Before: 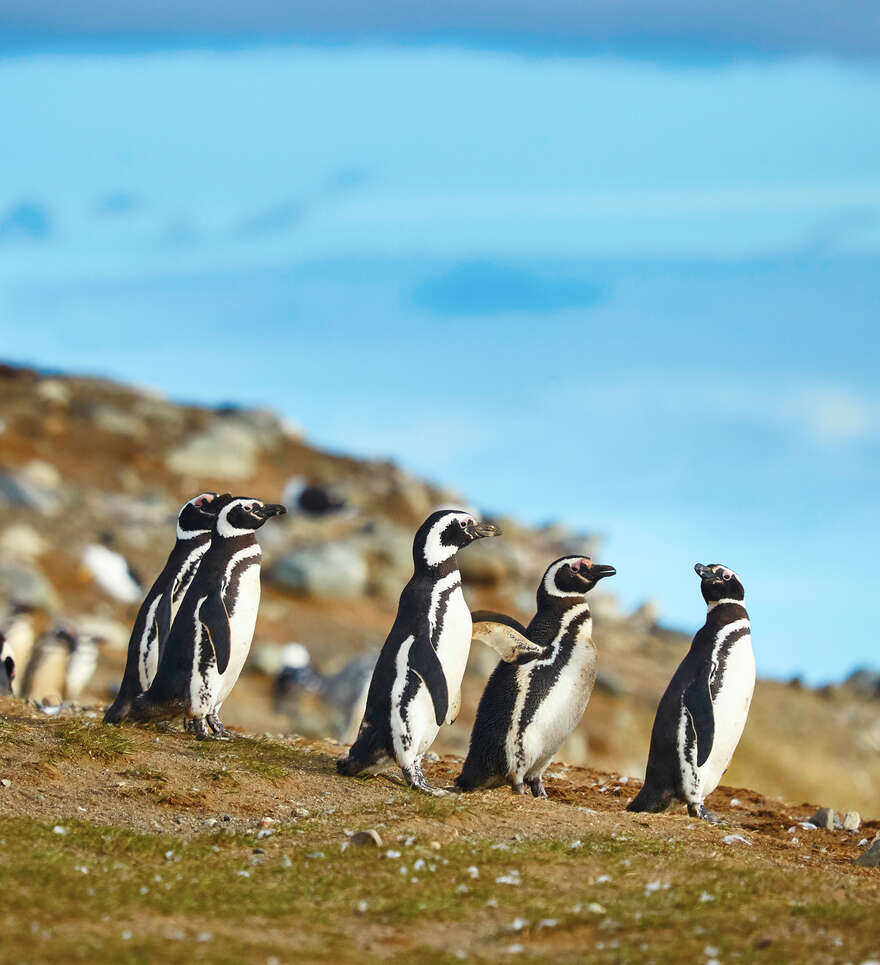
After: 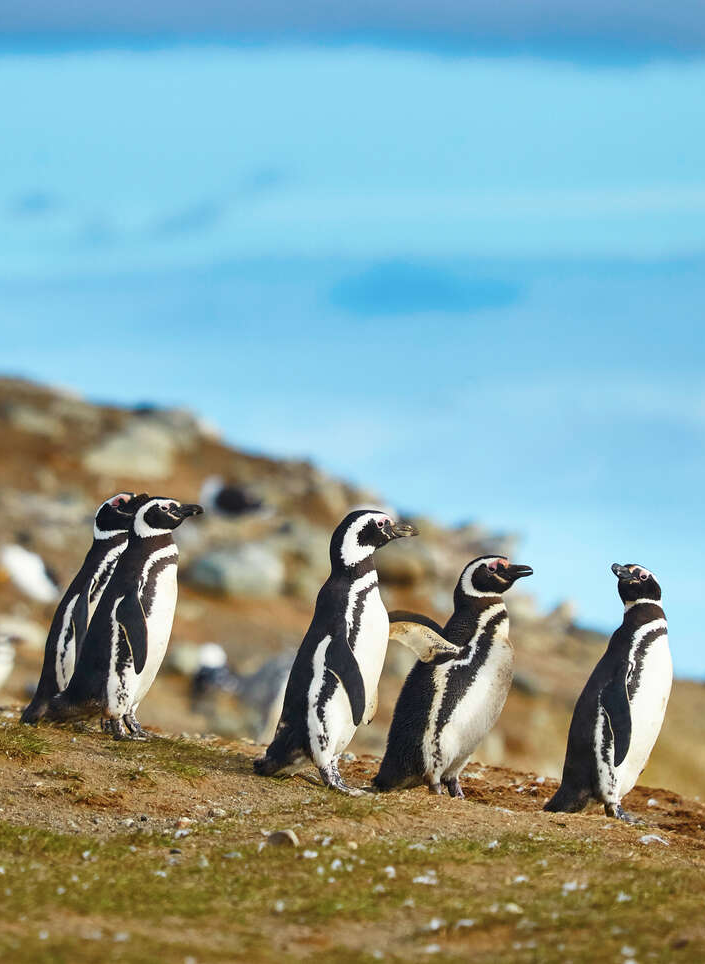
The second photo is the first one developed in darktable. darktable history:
crop and rotate: left 9.528%, right 10.302%
